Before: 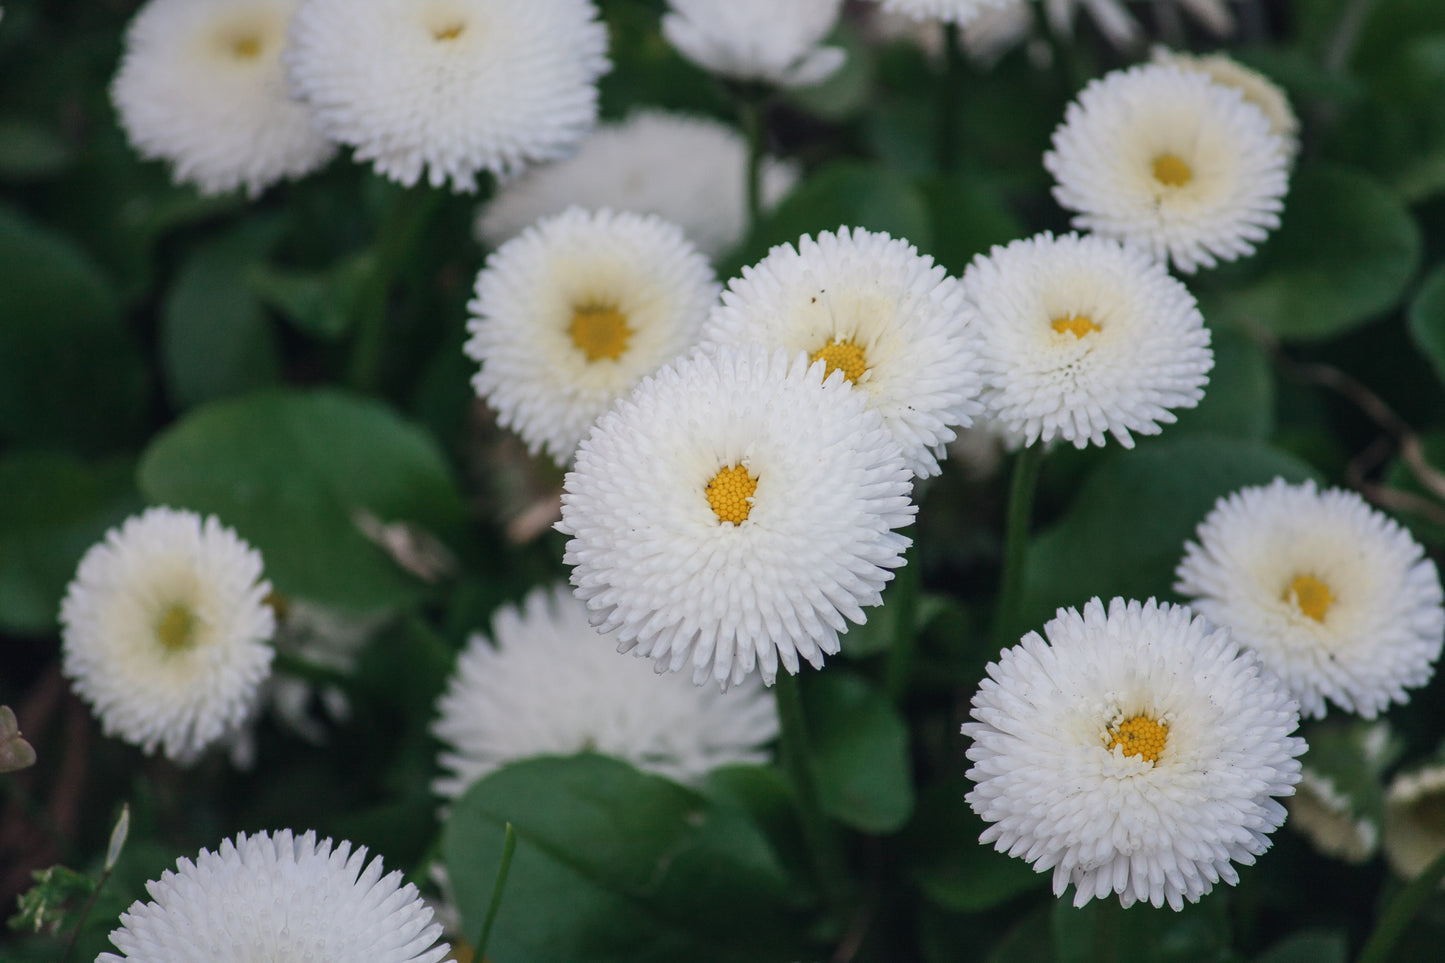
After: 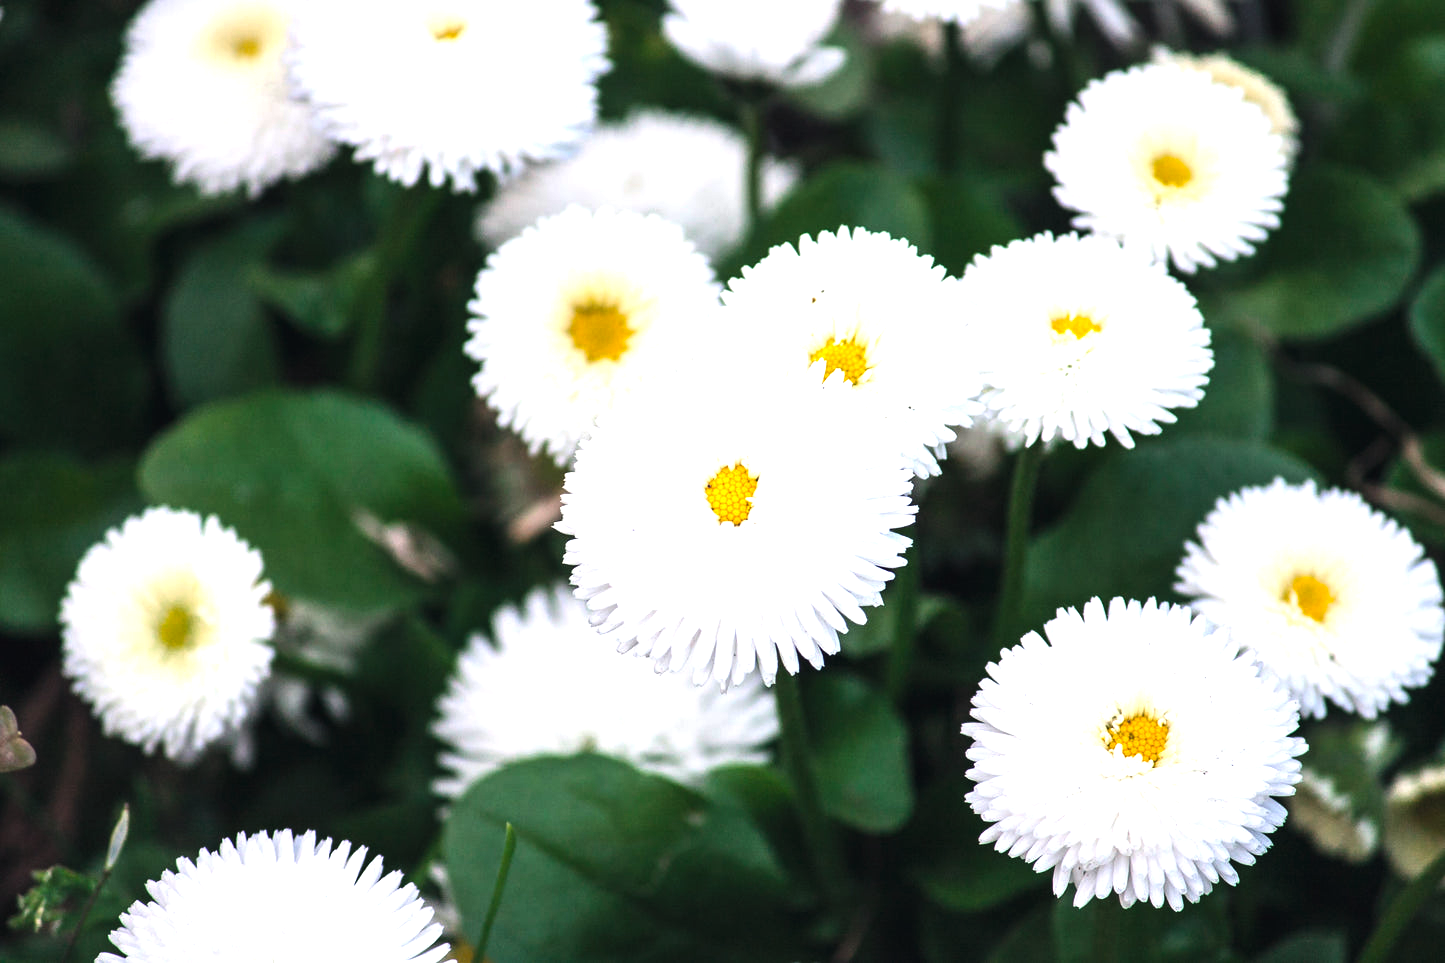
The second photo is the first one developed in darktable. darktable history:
tone curve: curves: ch0 [(0, 0) (0.153, 0.06) (1, 1)], color space Lab, linked channels, preserve colors none
color balance rgb: perceptual saturation grading › global saturation 20%, global vibrance 20%
exposure: black level correction 0, exposure 1.45 EV, compensate exposure bias true, compensate highlight preservation false
